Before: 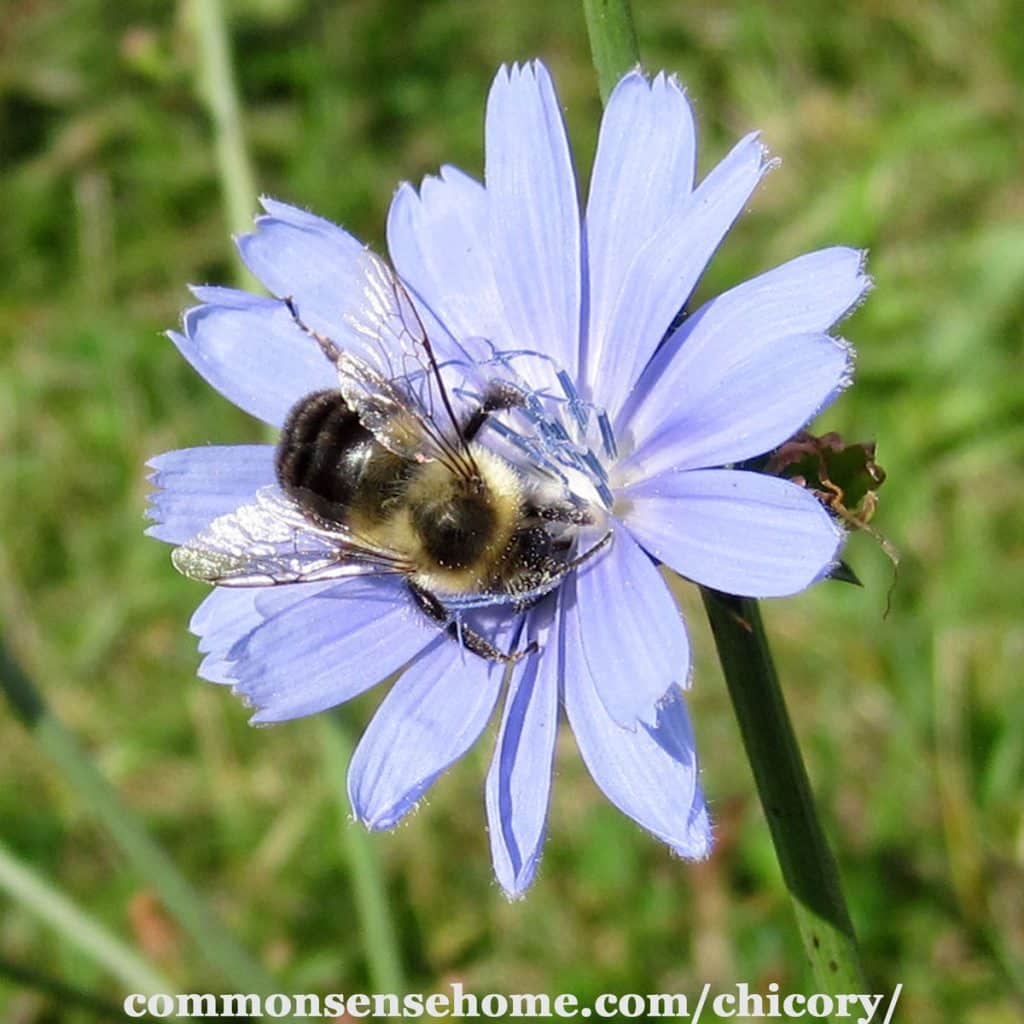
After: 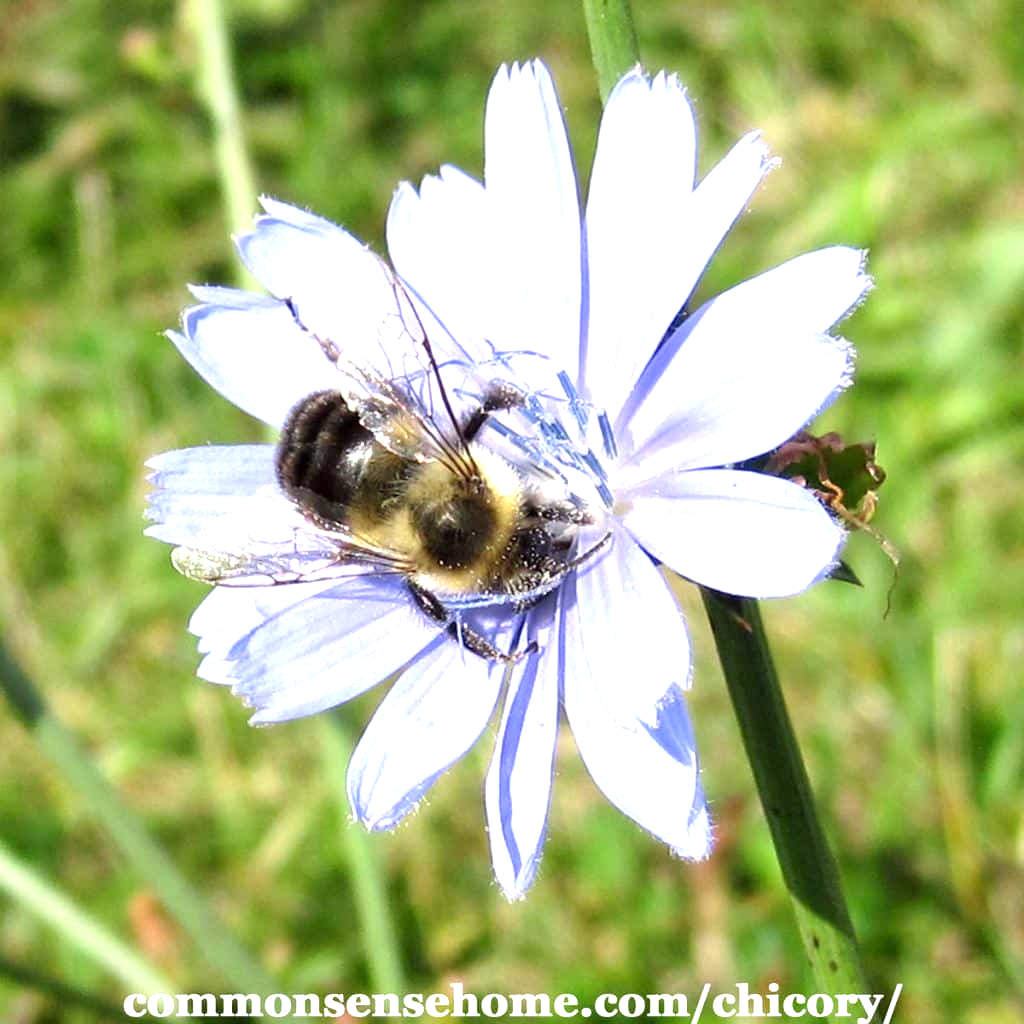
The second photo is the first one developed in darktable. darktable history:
exposure: black level correction 0.001, exposure 0.957 EV, compensate exposure bias true, compensate highlight preservation false
